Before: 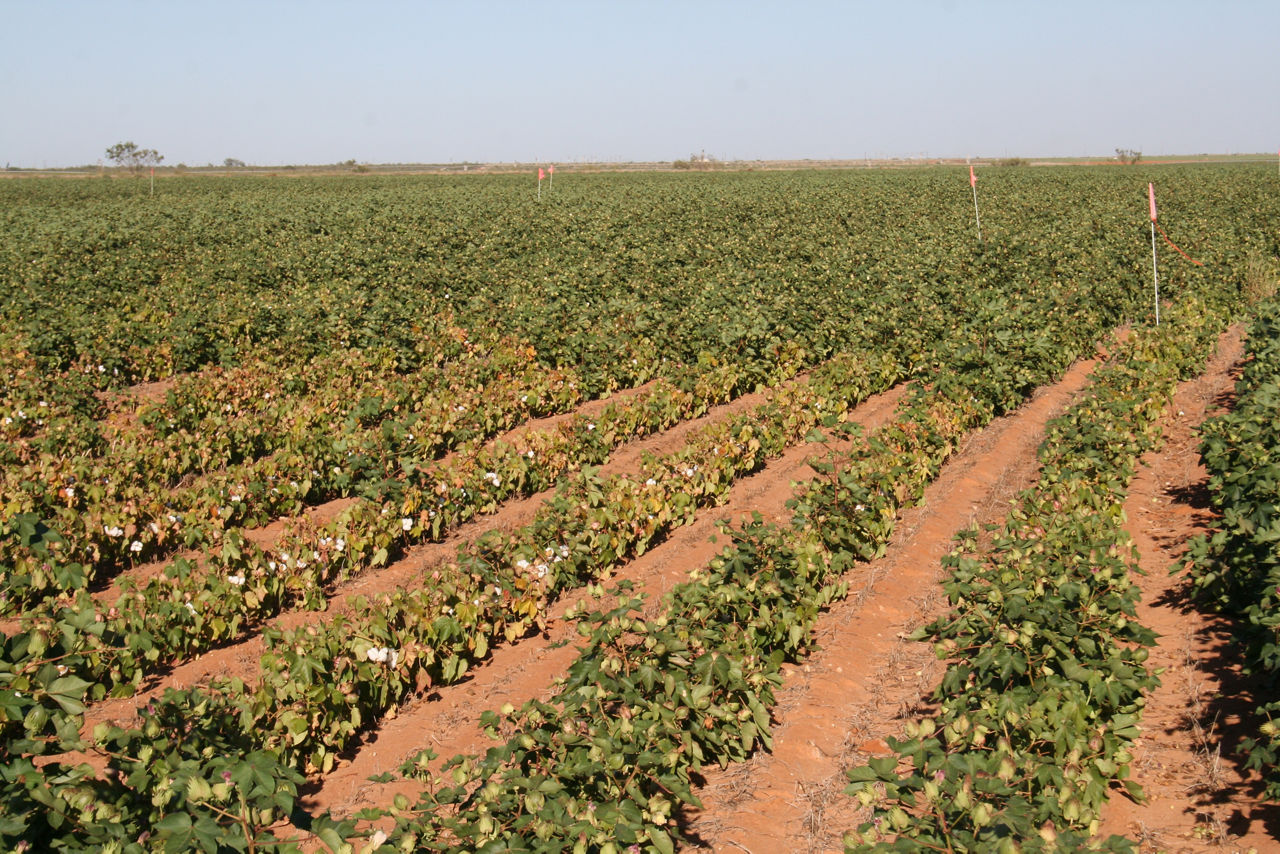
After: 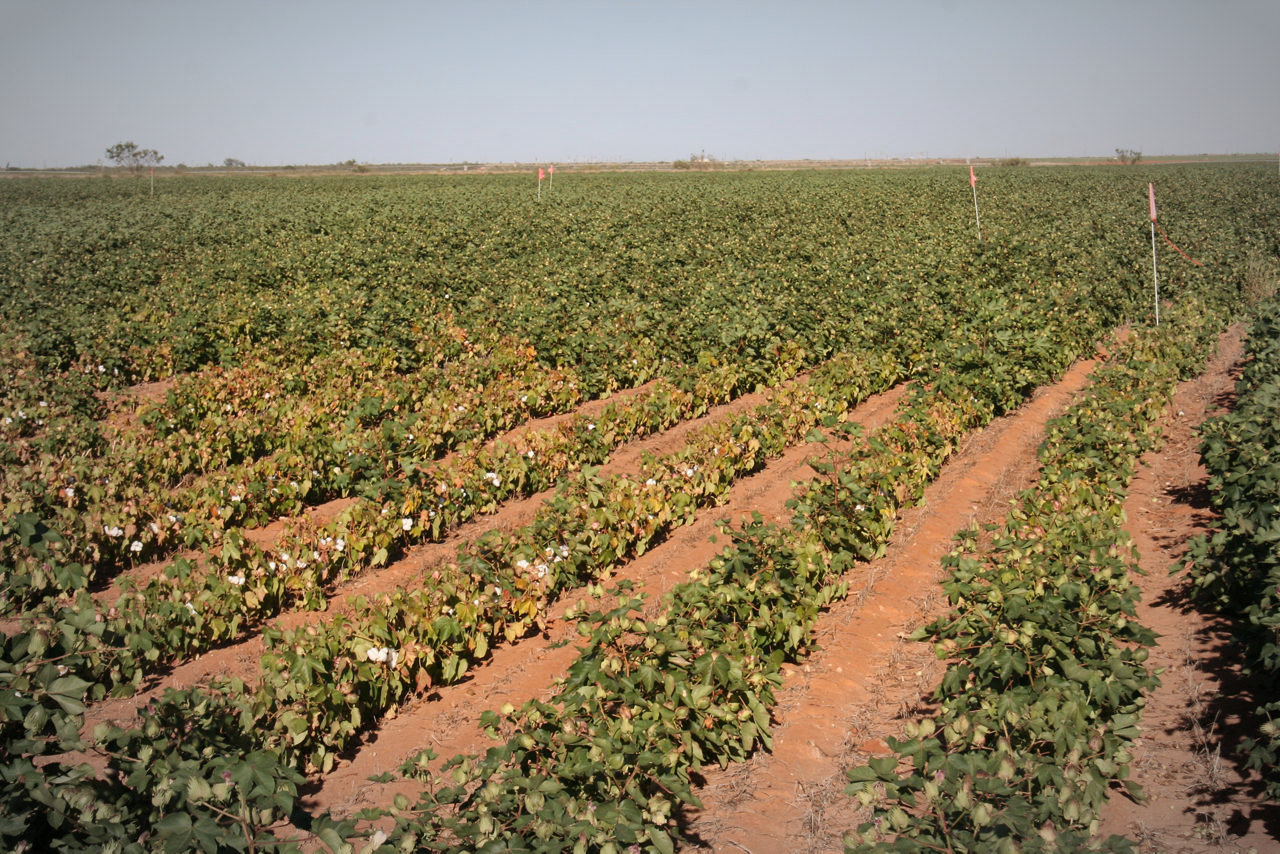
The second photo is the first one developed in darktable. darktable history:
vignetting: fall-off start 67.44%, fall-off radius 67.53%, automatic ratio true, unbound false
